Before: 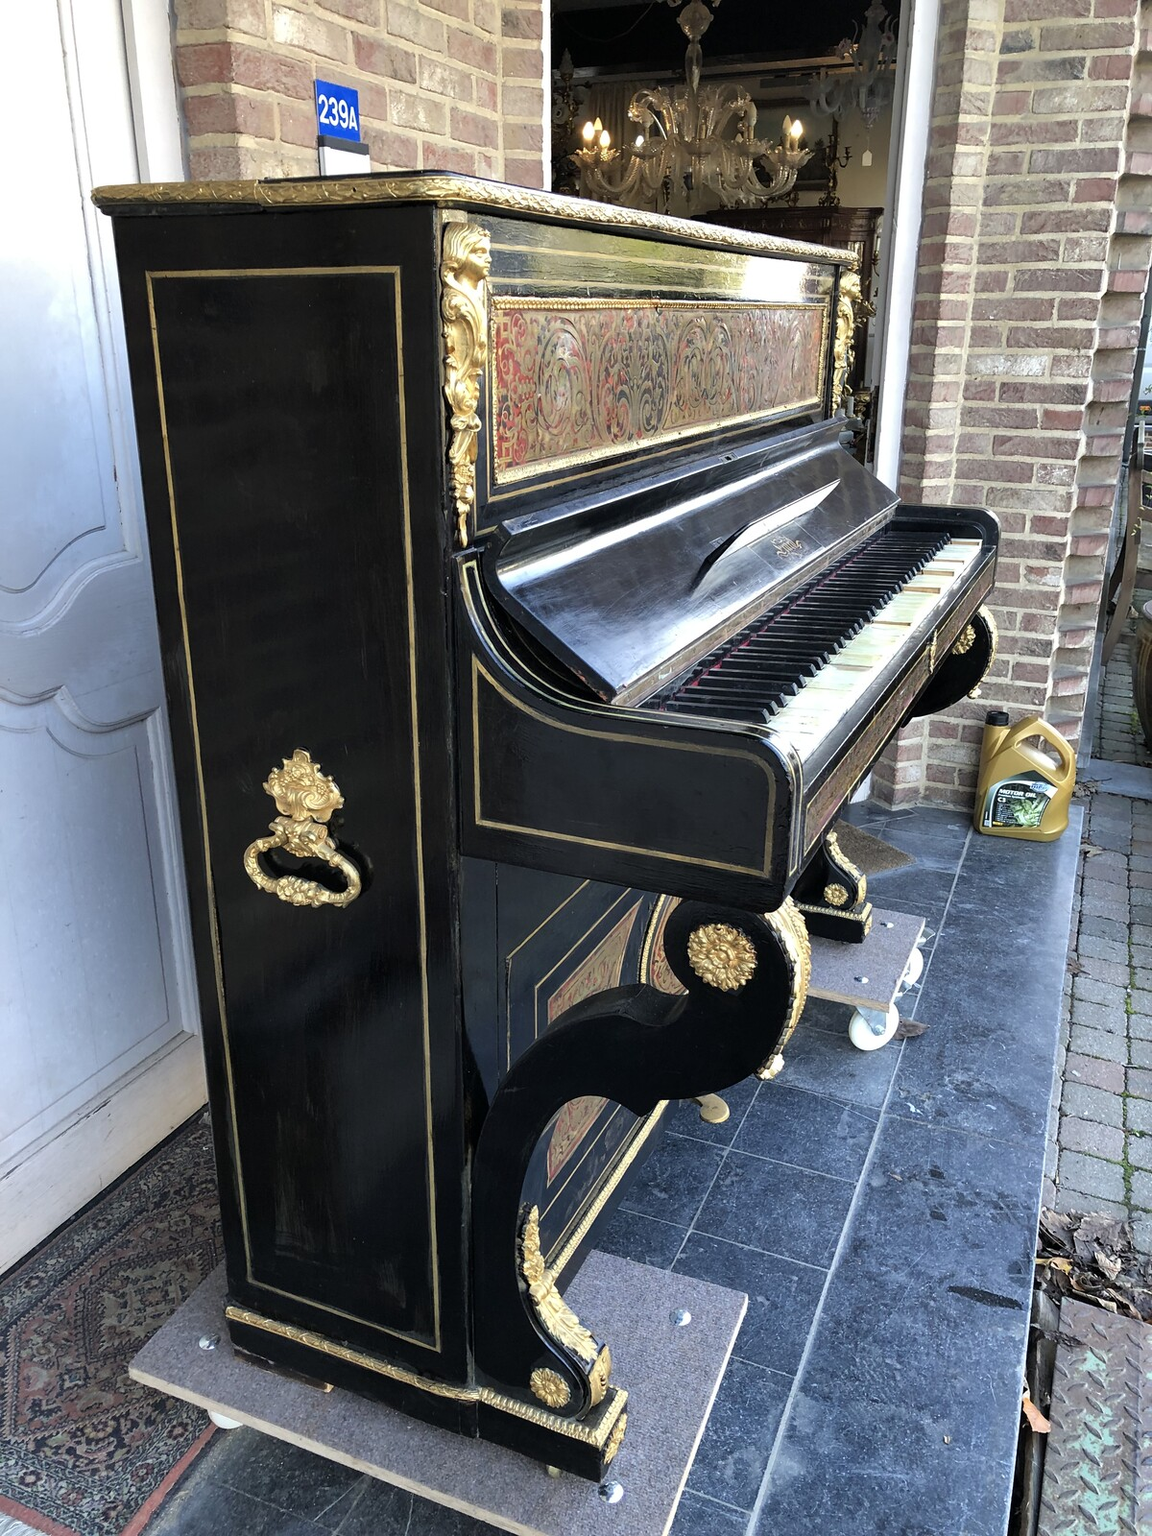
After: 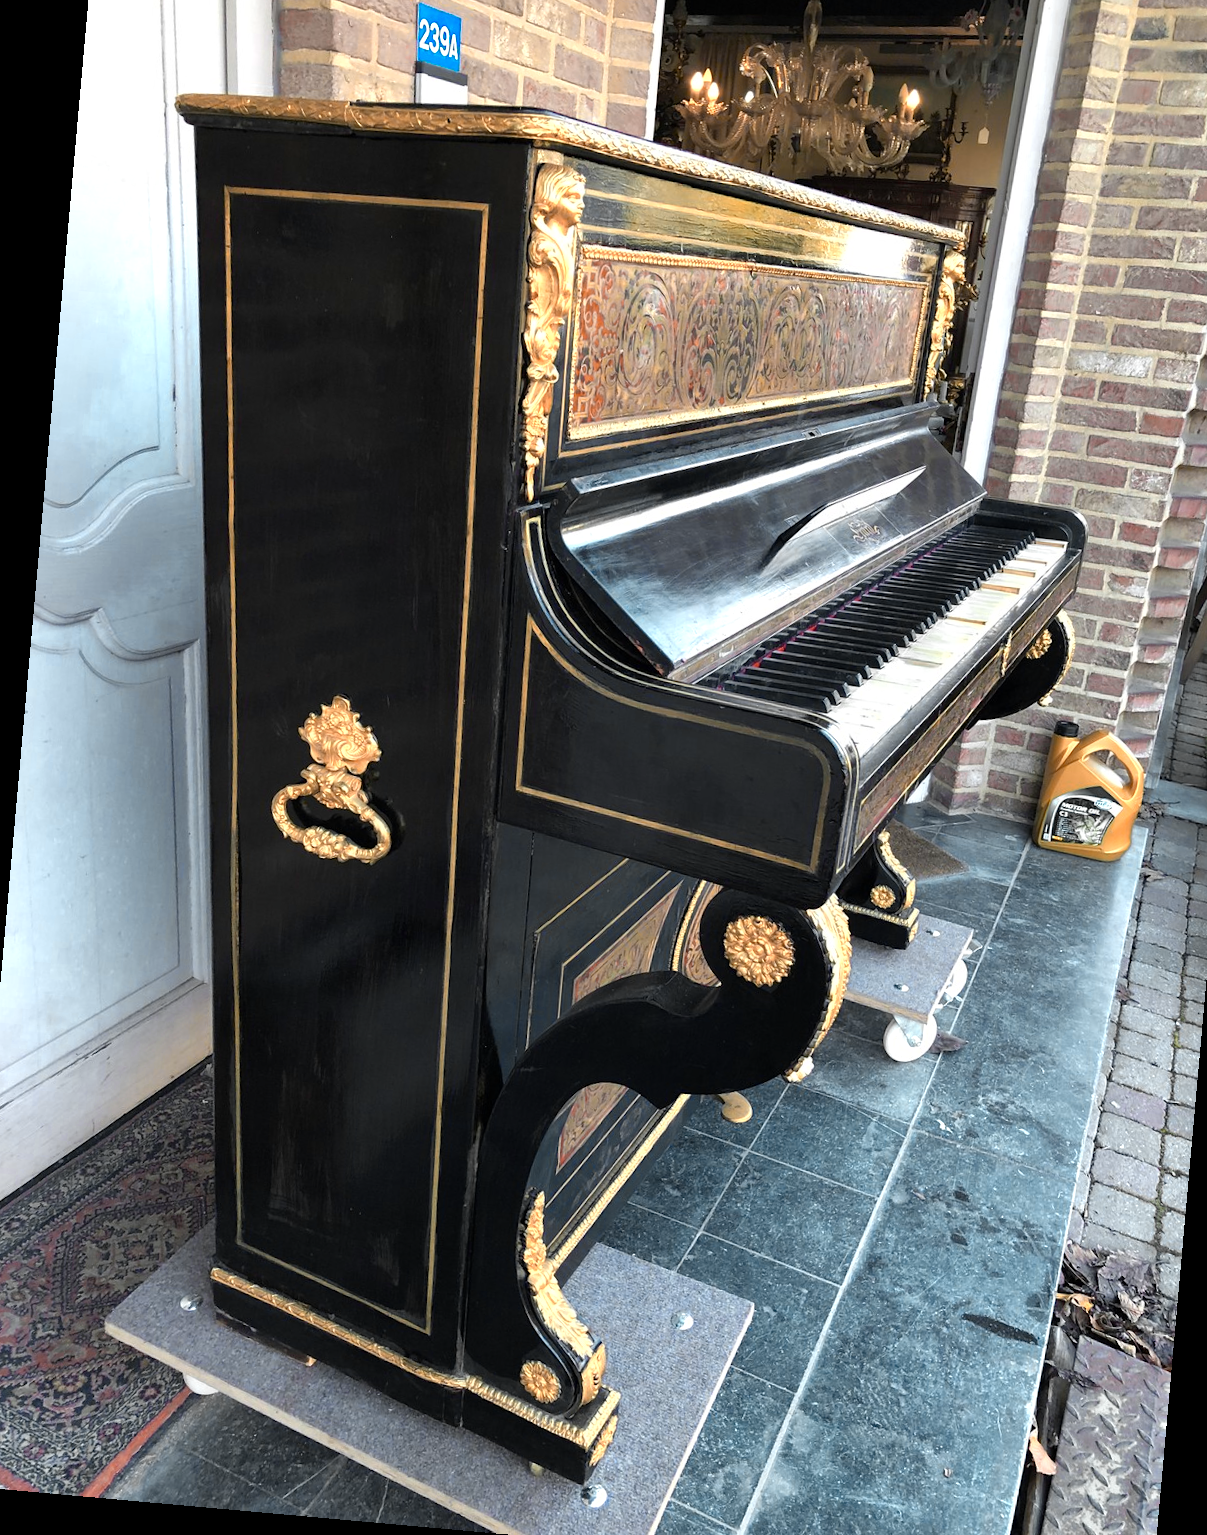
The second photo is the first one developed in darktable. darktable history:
rotate and perspective: rotation 5.12°, automatic cropping off
color zones: curves: ch0 [(0.009, 0.528) (0.136, 0.6) (0.255, 0.586) (0.39, 0.528) (0.522, 0.584) (0.686, 0.736) (0.849, 0.561)]; ch1 [(0.045, 0.781) (0.14, 0.416) (0.257, 0.695) (0.442, 0.032) (0.738, 0.338) (0.818, 0.632) (0.891, 0.741) (1, 0.704)]; ch2 [(0, 0.667) (0.141, 0.52) (0.26, 0.37) (0.474, 0.432) (0.743, 0.286)]
crop: left 3.305%, top 6.436%, right 6.389%, bottom 3.258%
